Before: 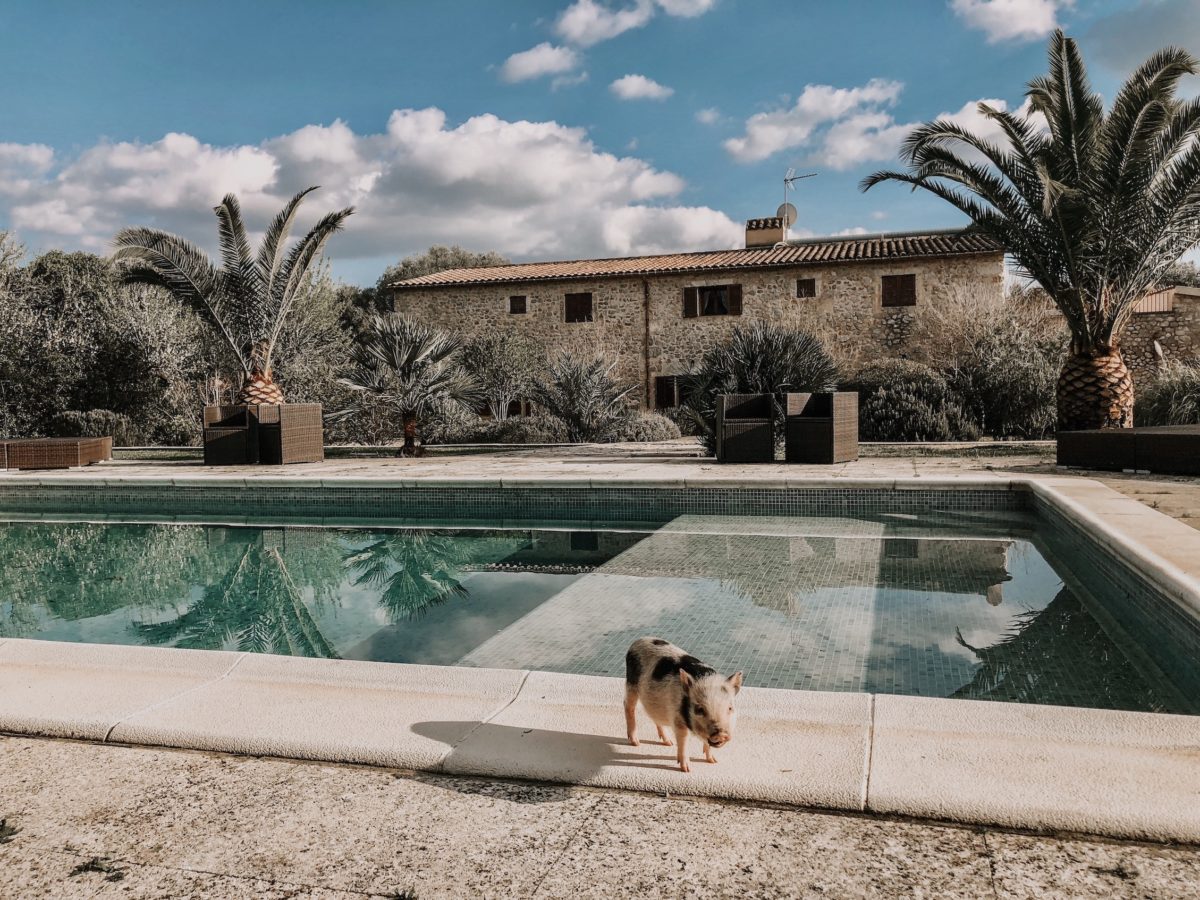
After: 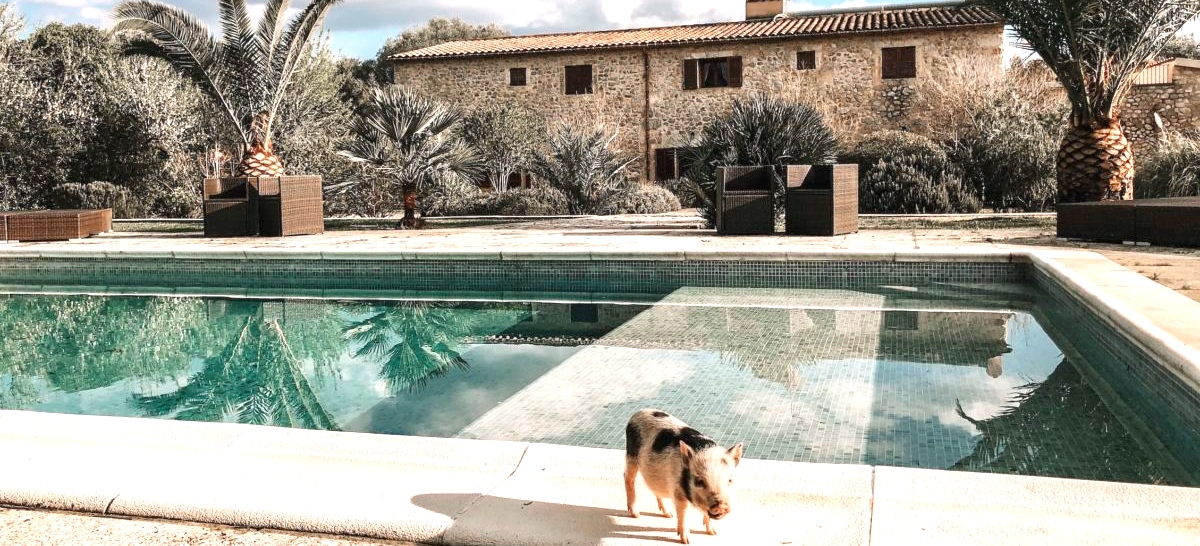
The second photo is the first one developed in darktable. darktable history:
exposure: black level correction 0, exposure 1.107 EV, compensate highlight preservation false
crop and rotate: top 25.348%, bottom 13.928%
